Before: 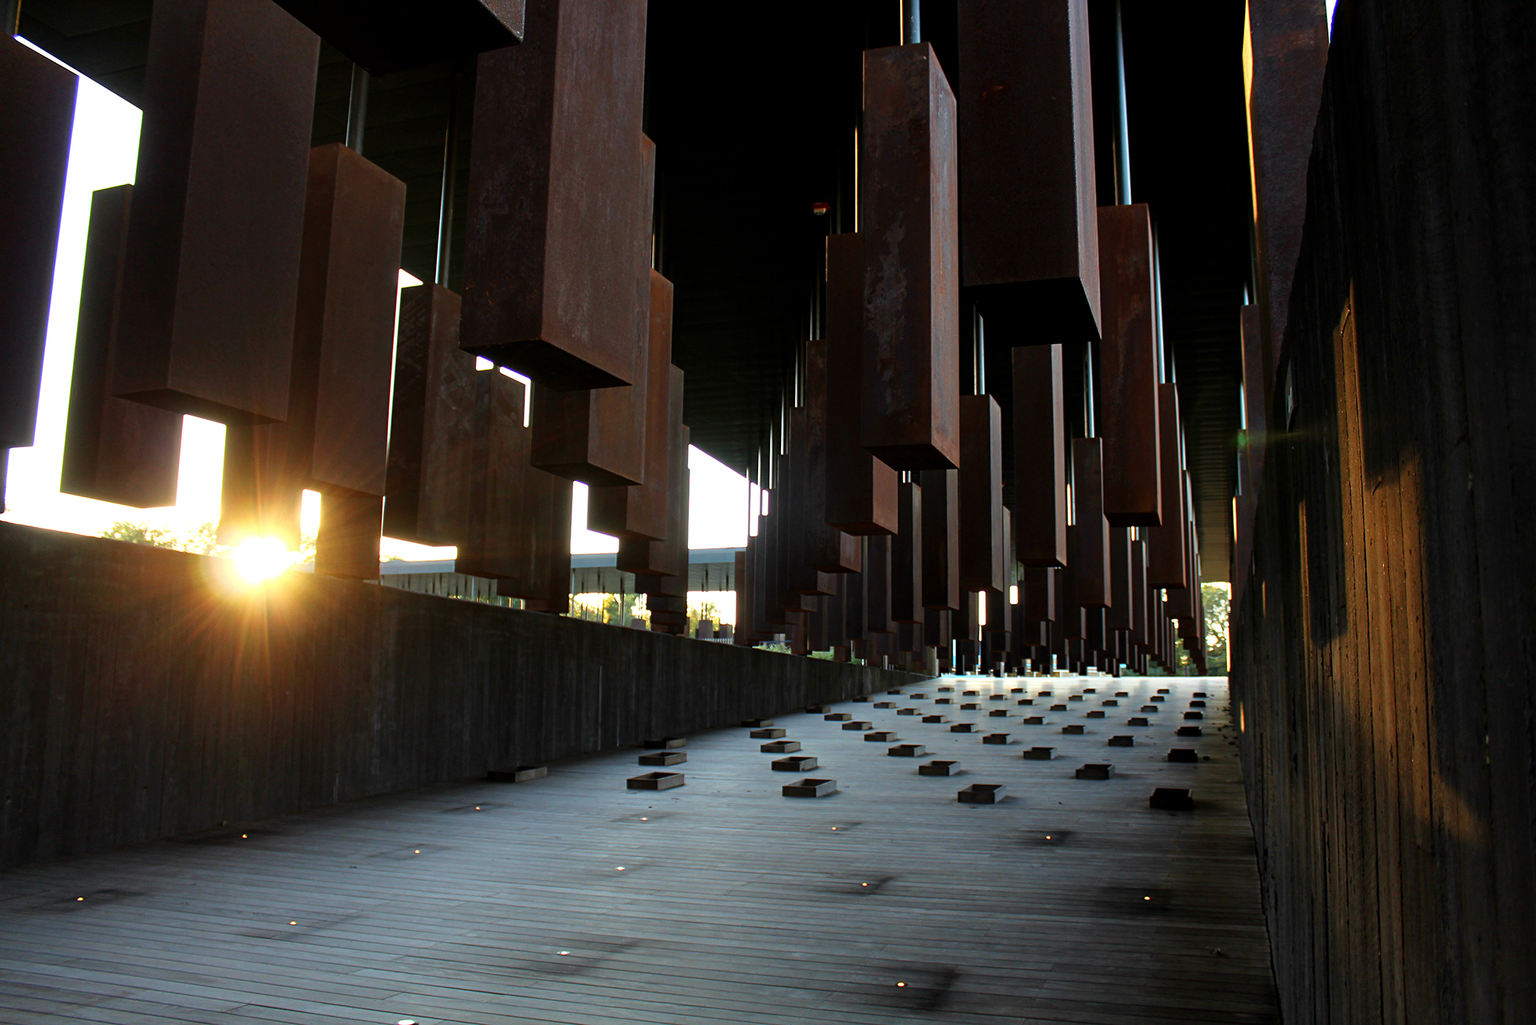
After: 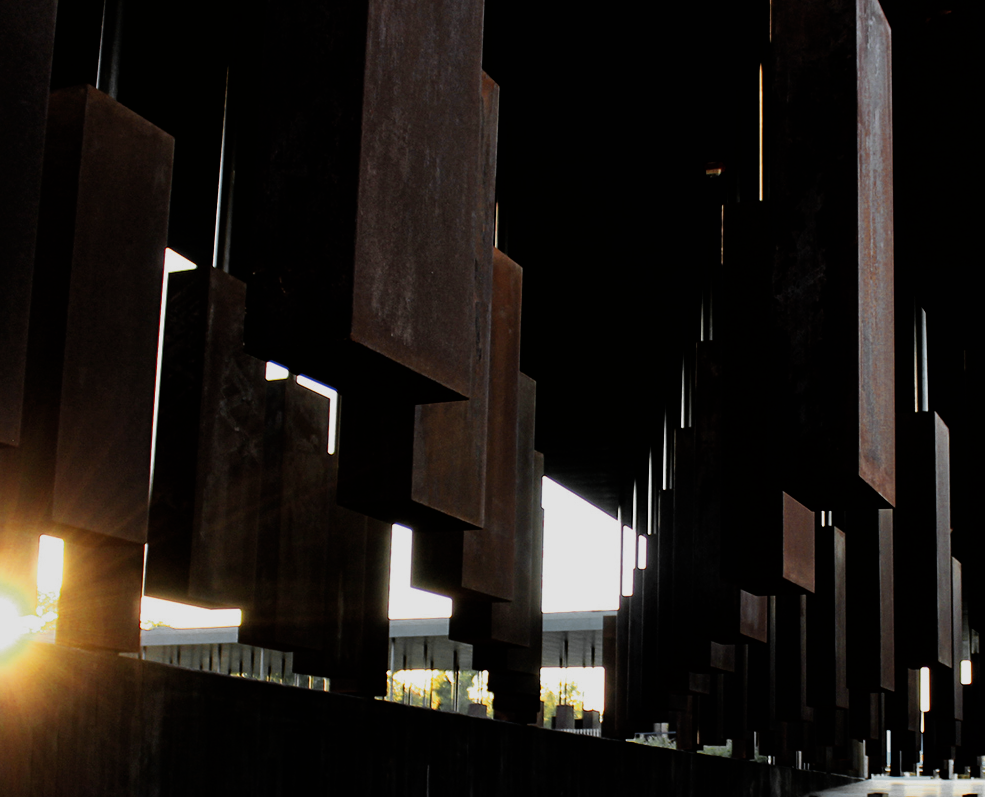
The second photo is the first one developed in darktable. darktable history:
crop: left 17.73%, top 7.687%, right 32.971%, bottom 32.497%
shadows and highlights: shadows 17.98, highlights -83.27, soften with gaussian
color zones: curves: ch0 [(0.035, 0.242) (0.25, 0.5) (0.384, 0.214) (0.488, 0.255) (0.75, 0.5)]; ch1 [(0.063, 0.379) (0.25, 0.5) (0.354, 0.201) (0.489, 0.085) (0.729, 0.271)]; ch2 [(0.25, 0.5) (0.38, 0.517) (0.442, 0.51) (0.735, 0.456)]
filmic rgb: black relative exposure -7.5 EV, white relative exposure 5 EV, threshold 5.98 EV, hardness 3.32, contrast 1.299, enable highlight reconstruction true
